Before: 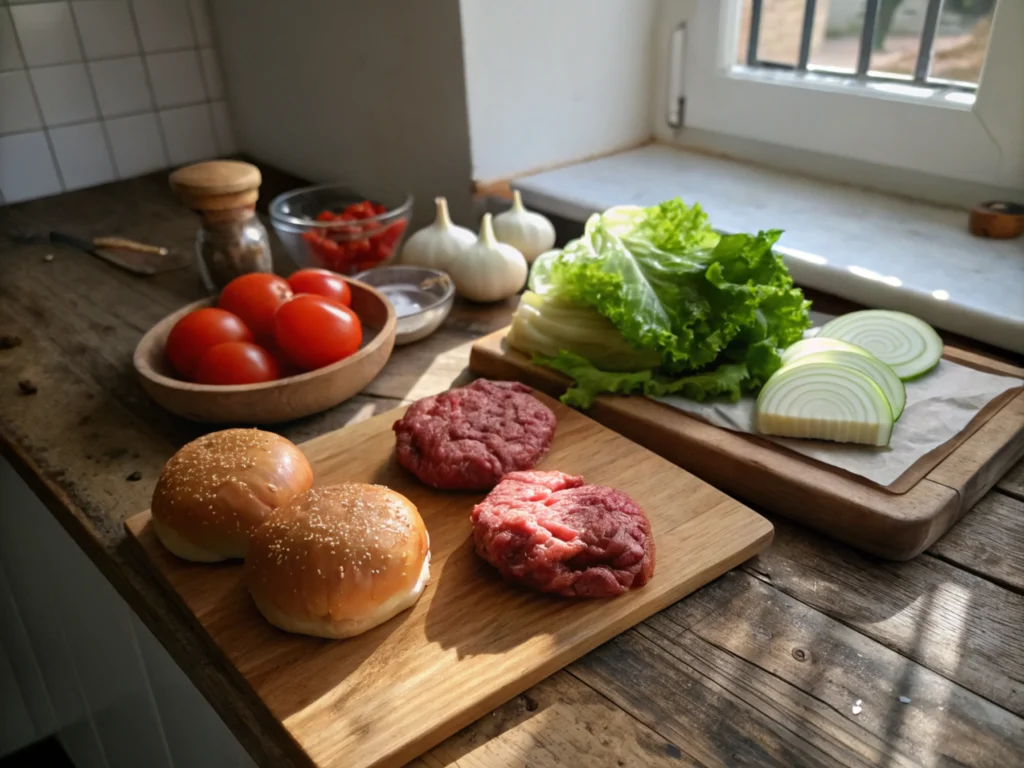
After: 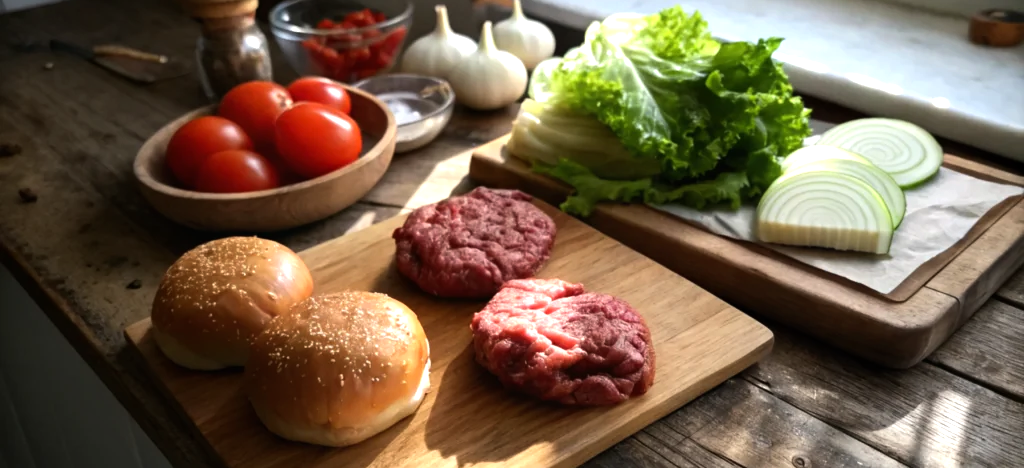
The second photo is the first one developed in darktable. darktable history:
crop and rotate: top 25.007%, bottom 14.007%
tone equalizer: -8 EV -0.741 EV, -7 EV -0.728 EV, -6 EV -0.602 EV, -5 EV -0.394 EV, -3 EV 0.373 EV, -2 EV 0.6 EV, -1 EV 0.68 EV, +0 EV 0.756 EV, edges refinement/feathering 500, mask exposure compensation -1.57 EV, preserve details guided filter
